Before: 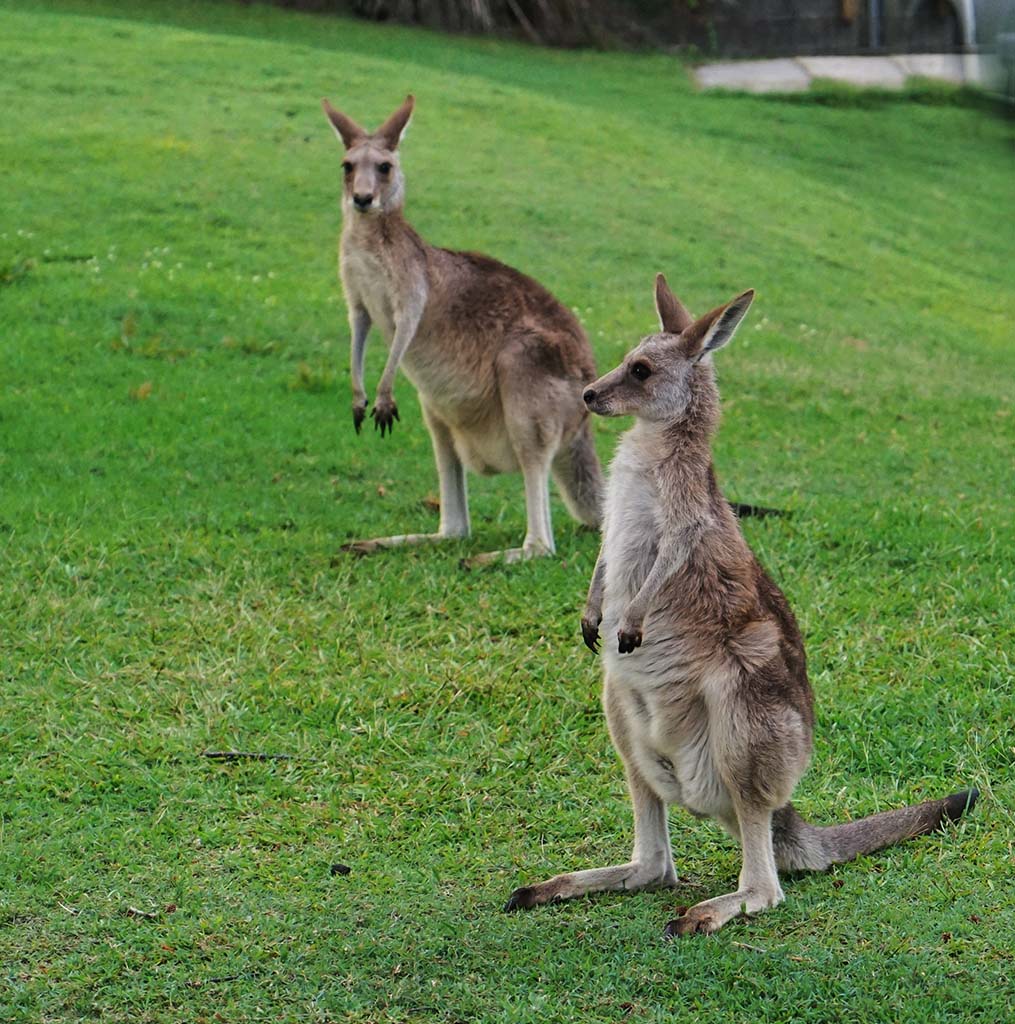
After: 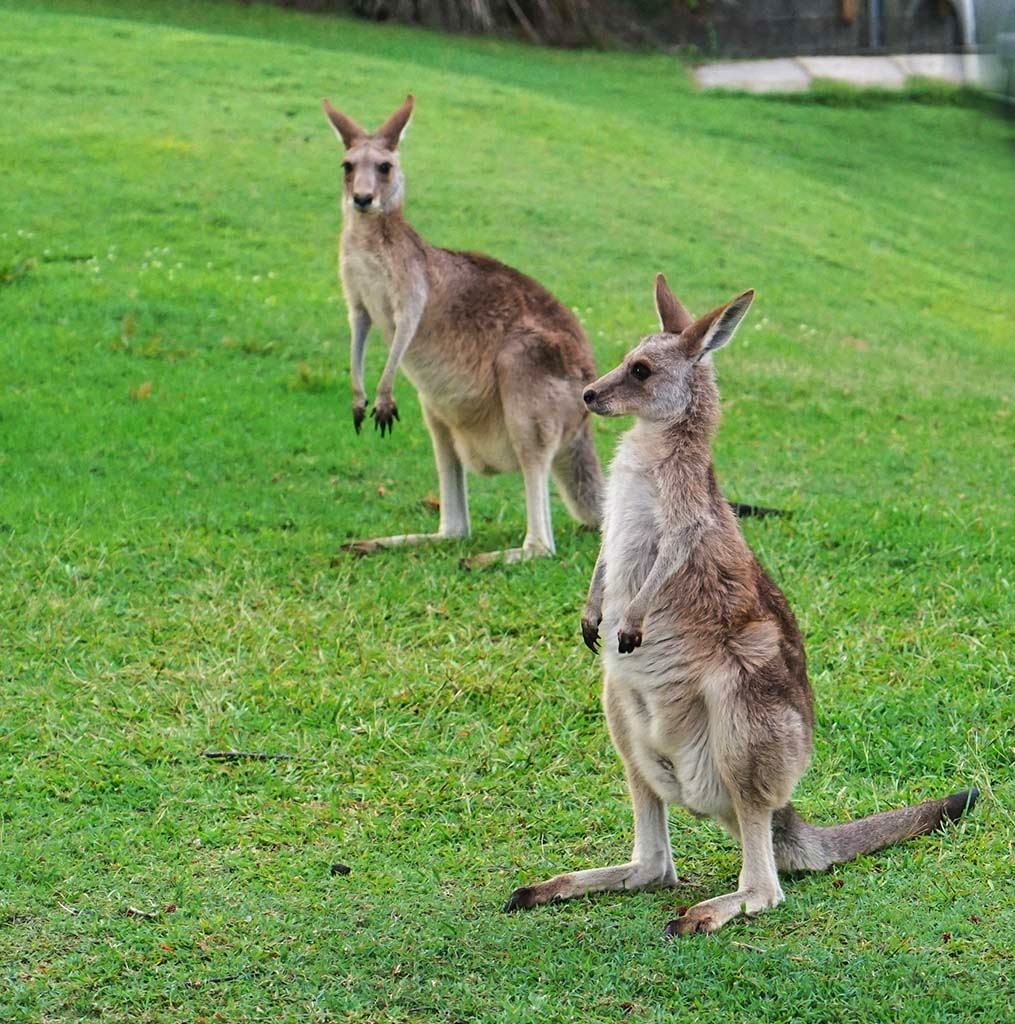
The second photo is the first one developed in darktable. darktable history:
levels: levels [0, 0.435, 0.917]
